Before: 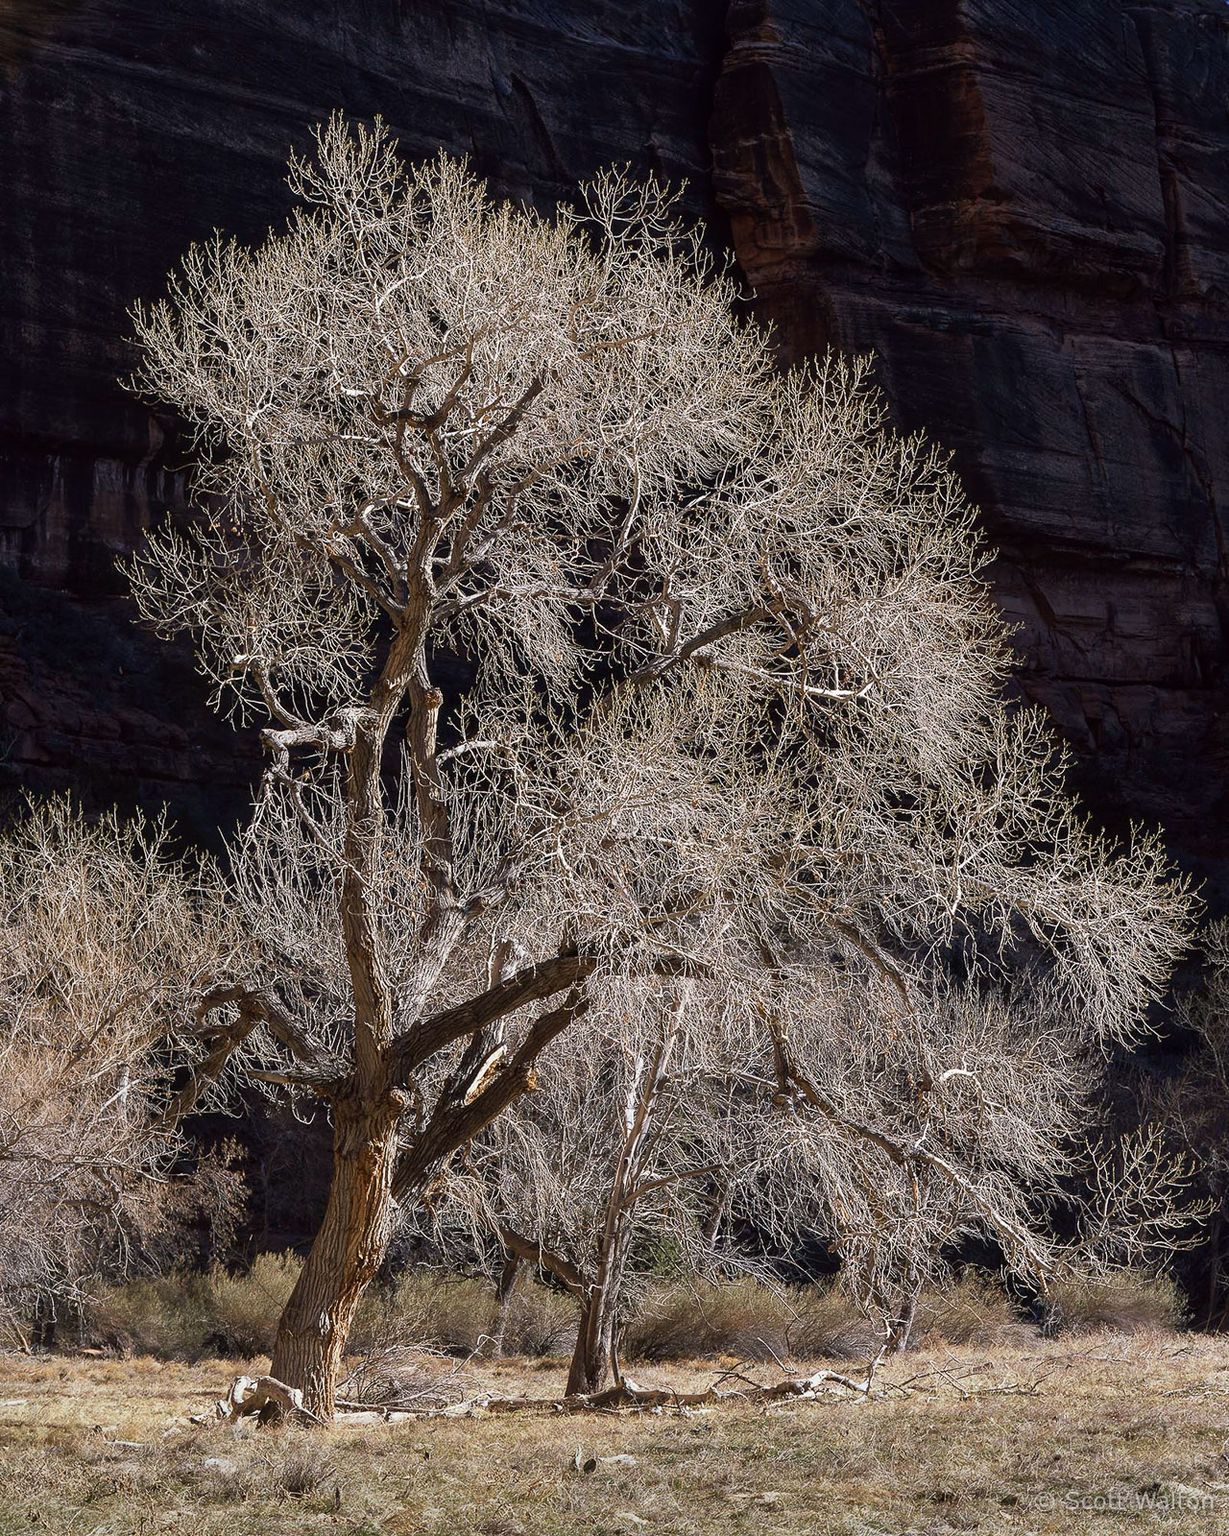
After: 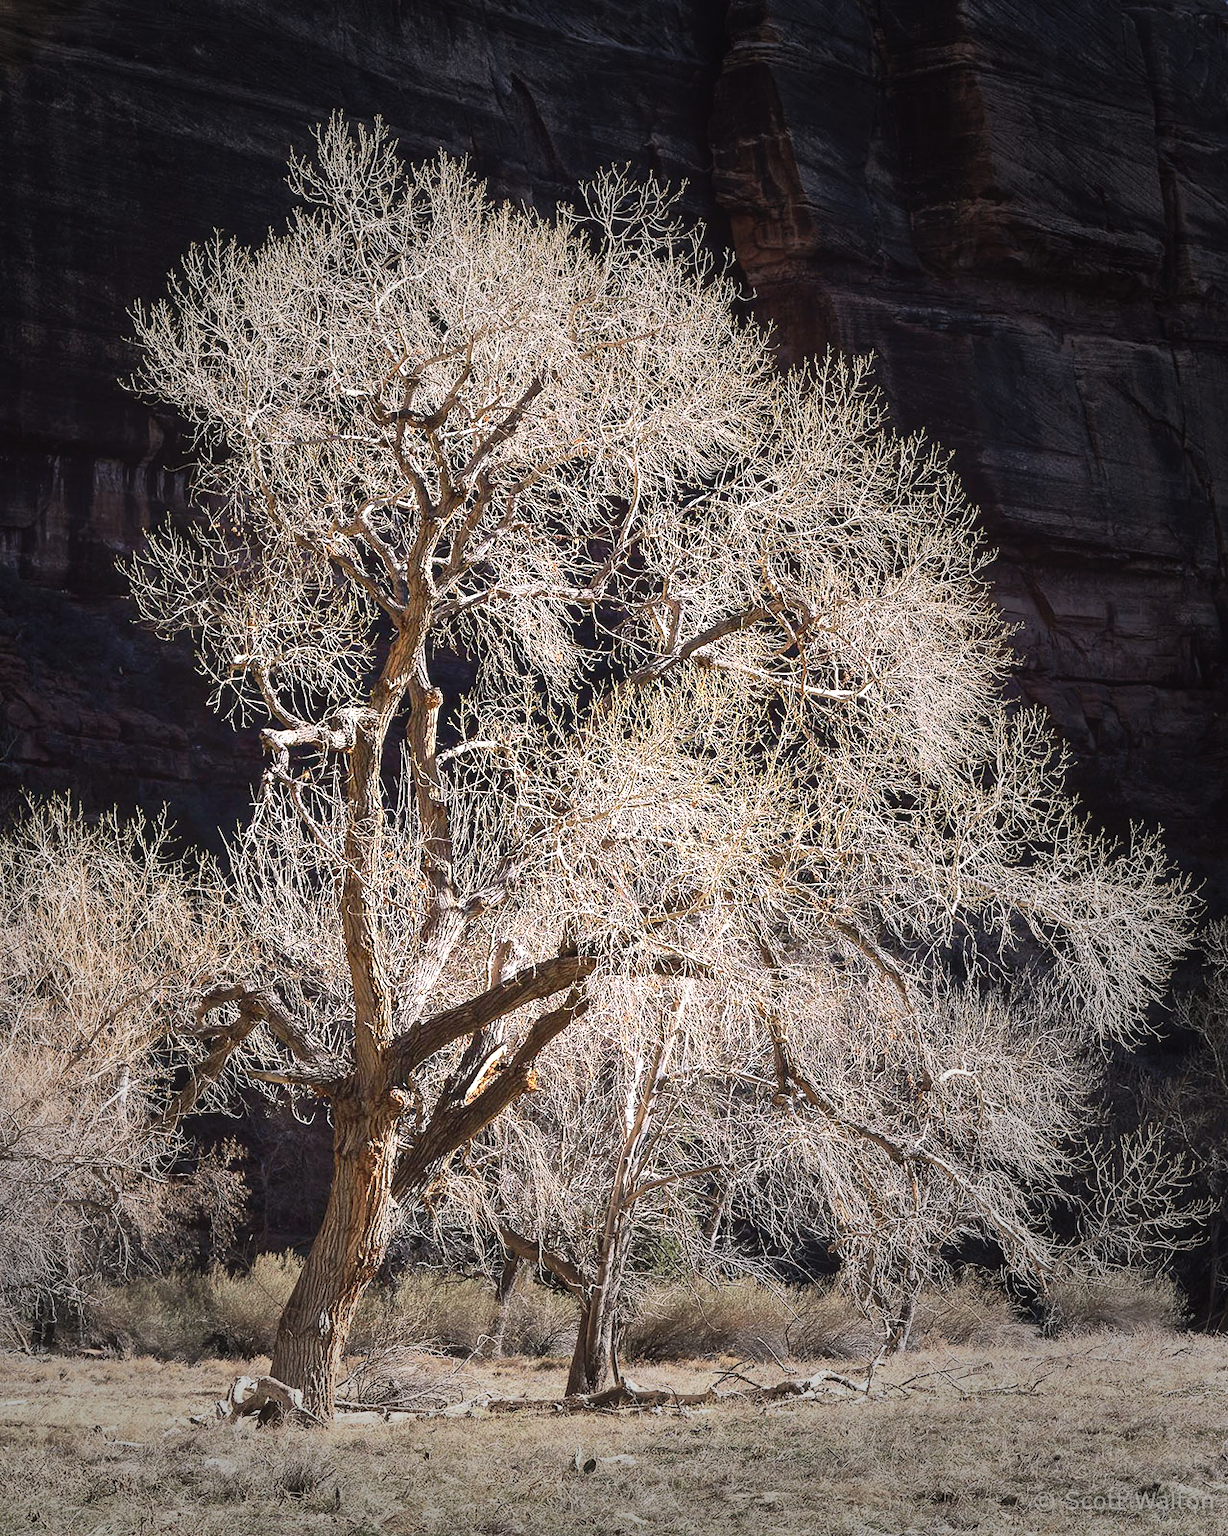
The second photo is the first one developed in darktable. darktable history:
contrast brightness saturation: contrast 0.2, brightness 0.16, saturation 0.22
color balance rgb: global vibrance 10%
vignetting: fall-off start 33.76%, fall-off radius 64.94%, brightness -0.575, center (-0.12, -0.002), width/height ratio 0.959
exposure: black level correction -0.002, exposure 0.708 EV, compensate exposure bias true, compensate highlight preservation false
color balance: contrast -0.5%
